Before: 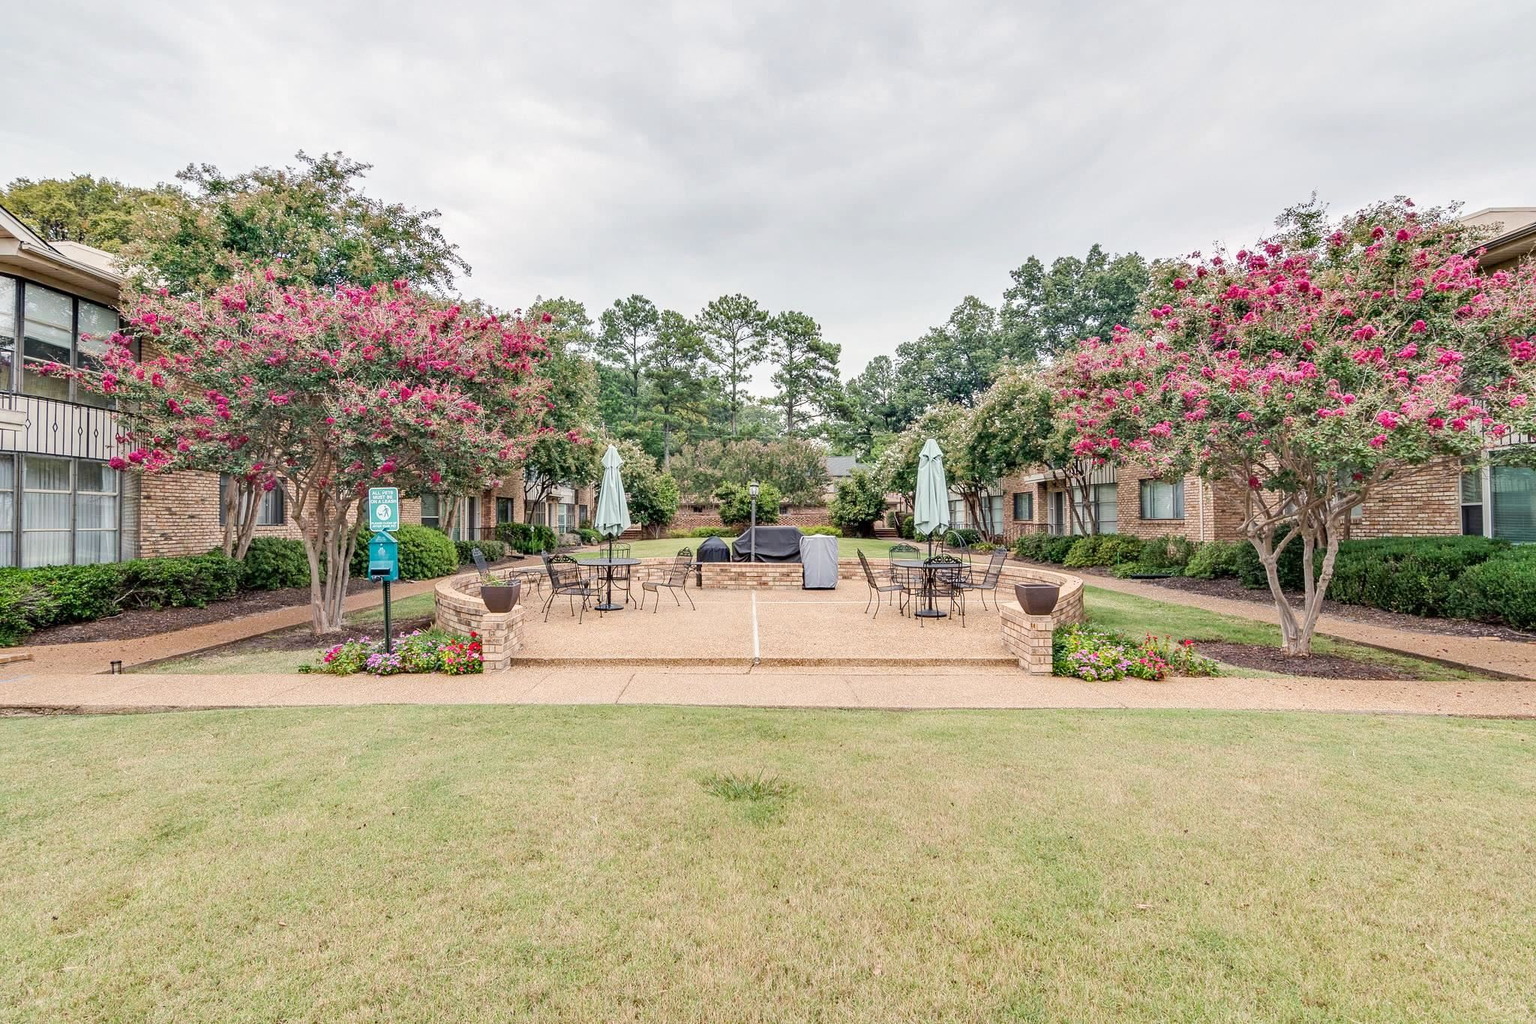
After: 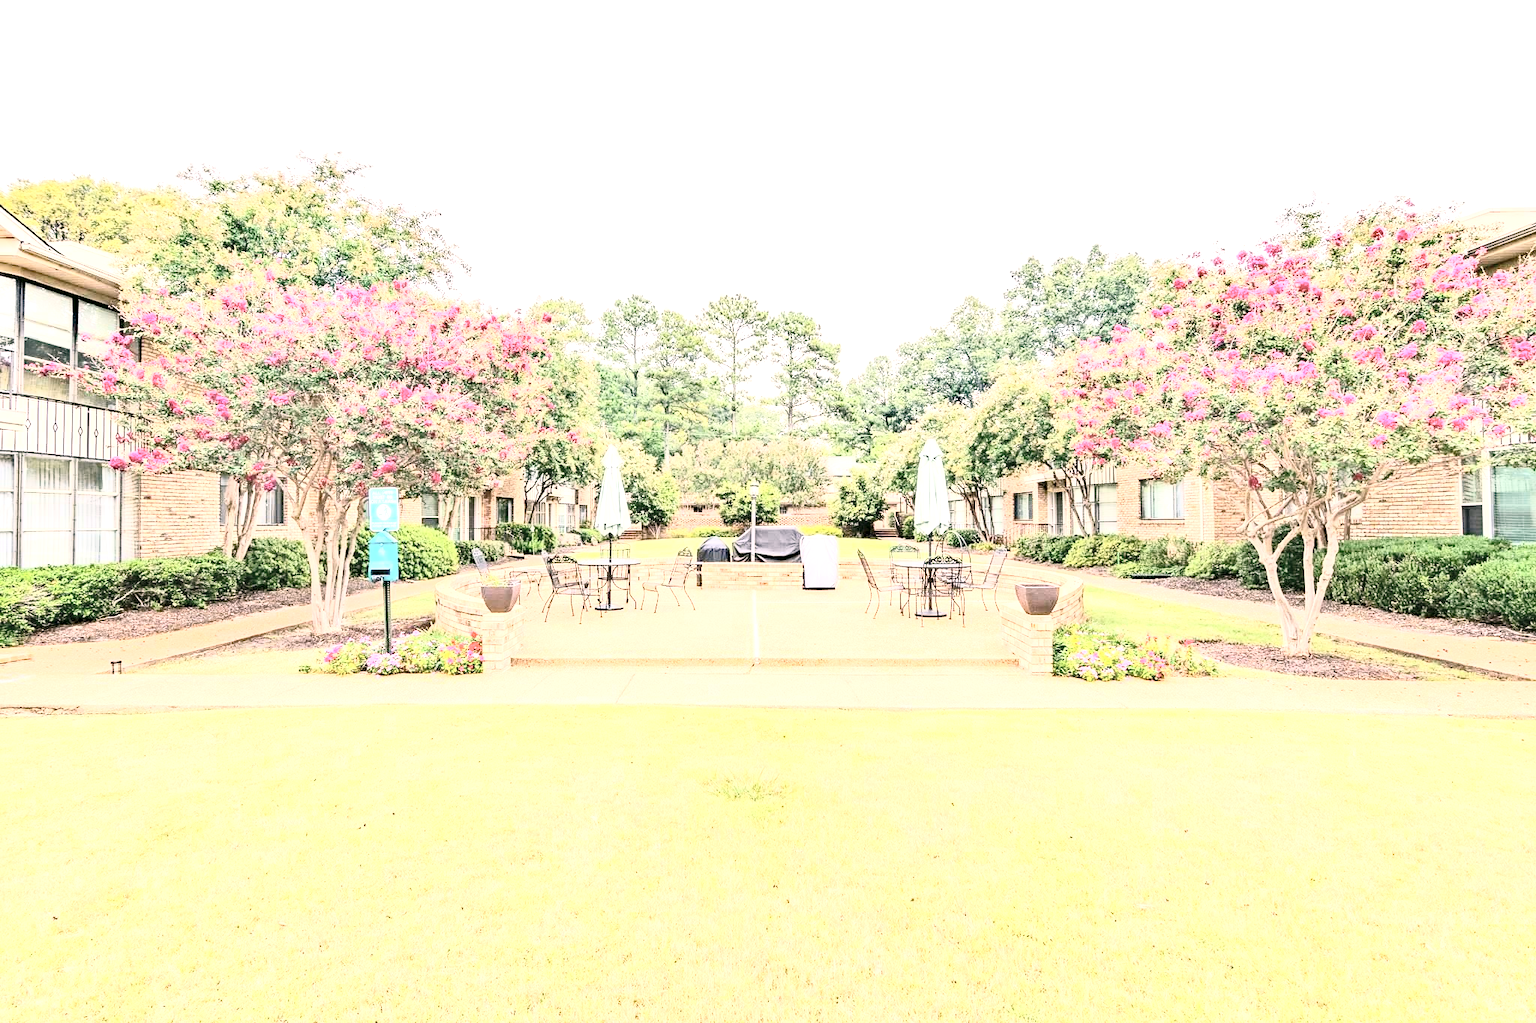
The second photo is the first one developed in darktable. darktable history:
haze removal: compatibility mode true, adaptive false
contrast brightness saturation: contrast 0.424, brightness 0.564, saturation -0.207
exposure: black level correction 0, exposure 1.29 EV, compensate highlight preservation false
color correction: highlights a* 4.28, highlights b* 4.92, shadows a* -6.85, shadows b* 4.74
